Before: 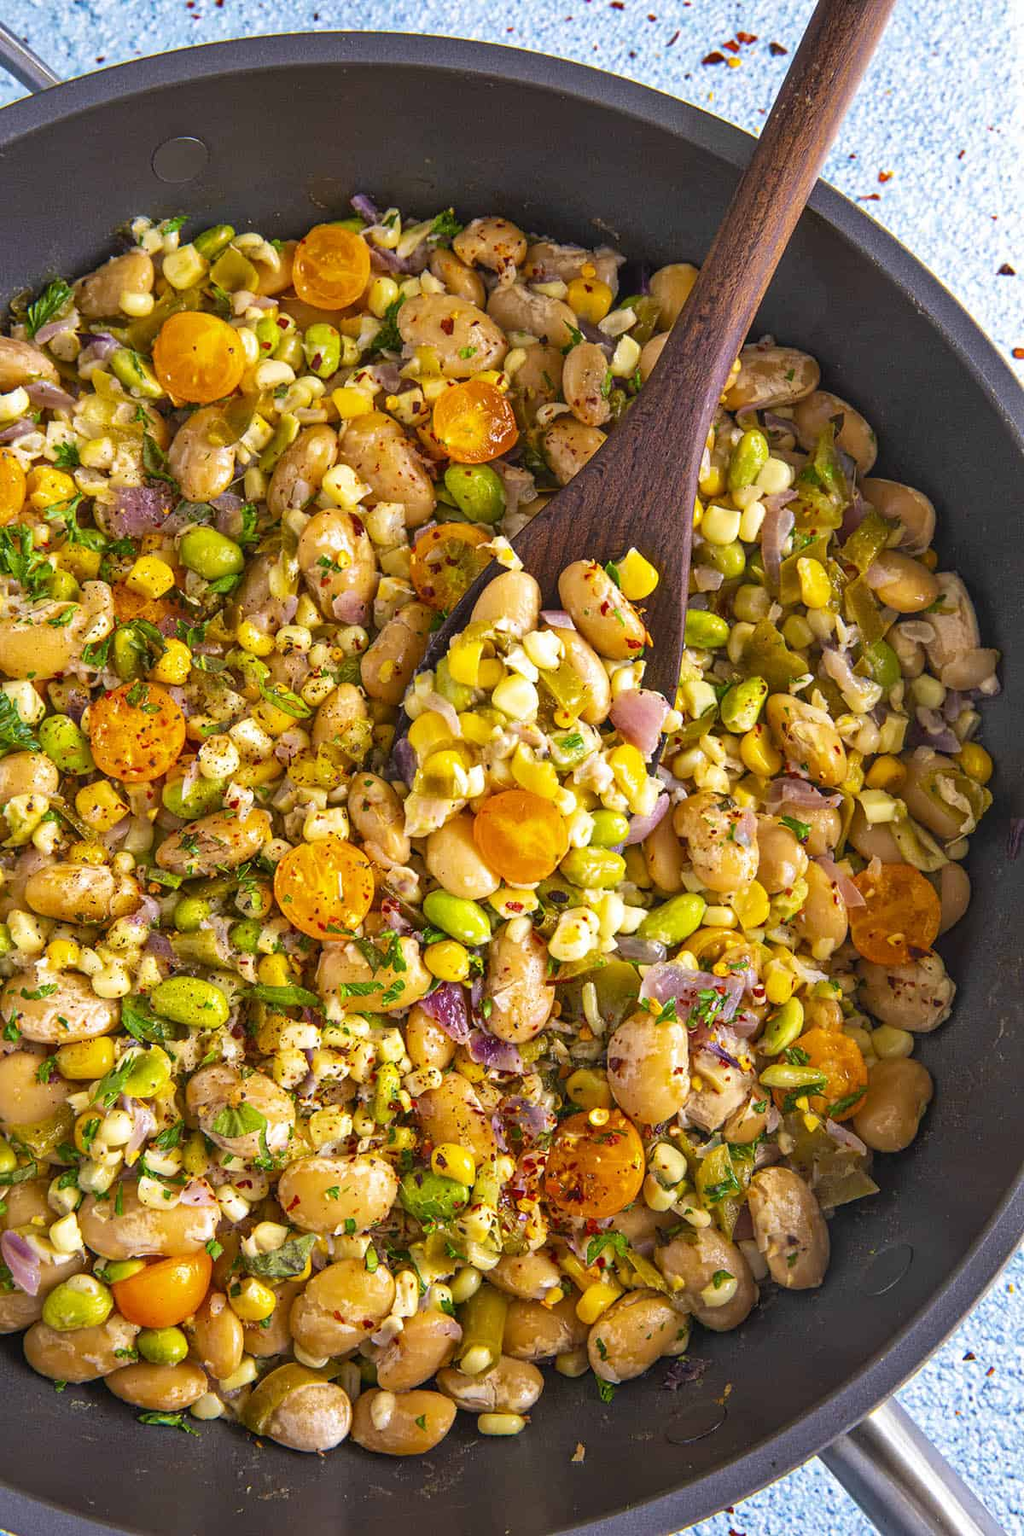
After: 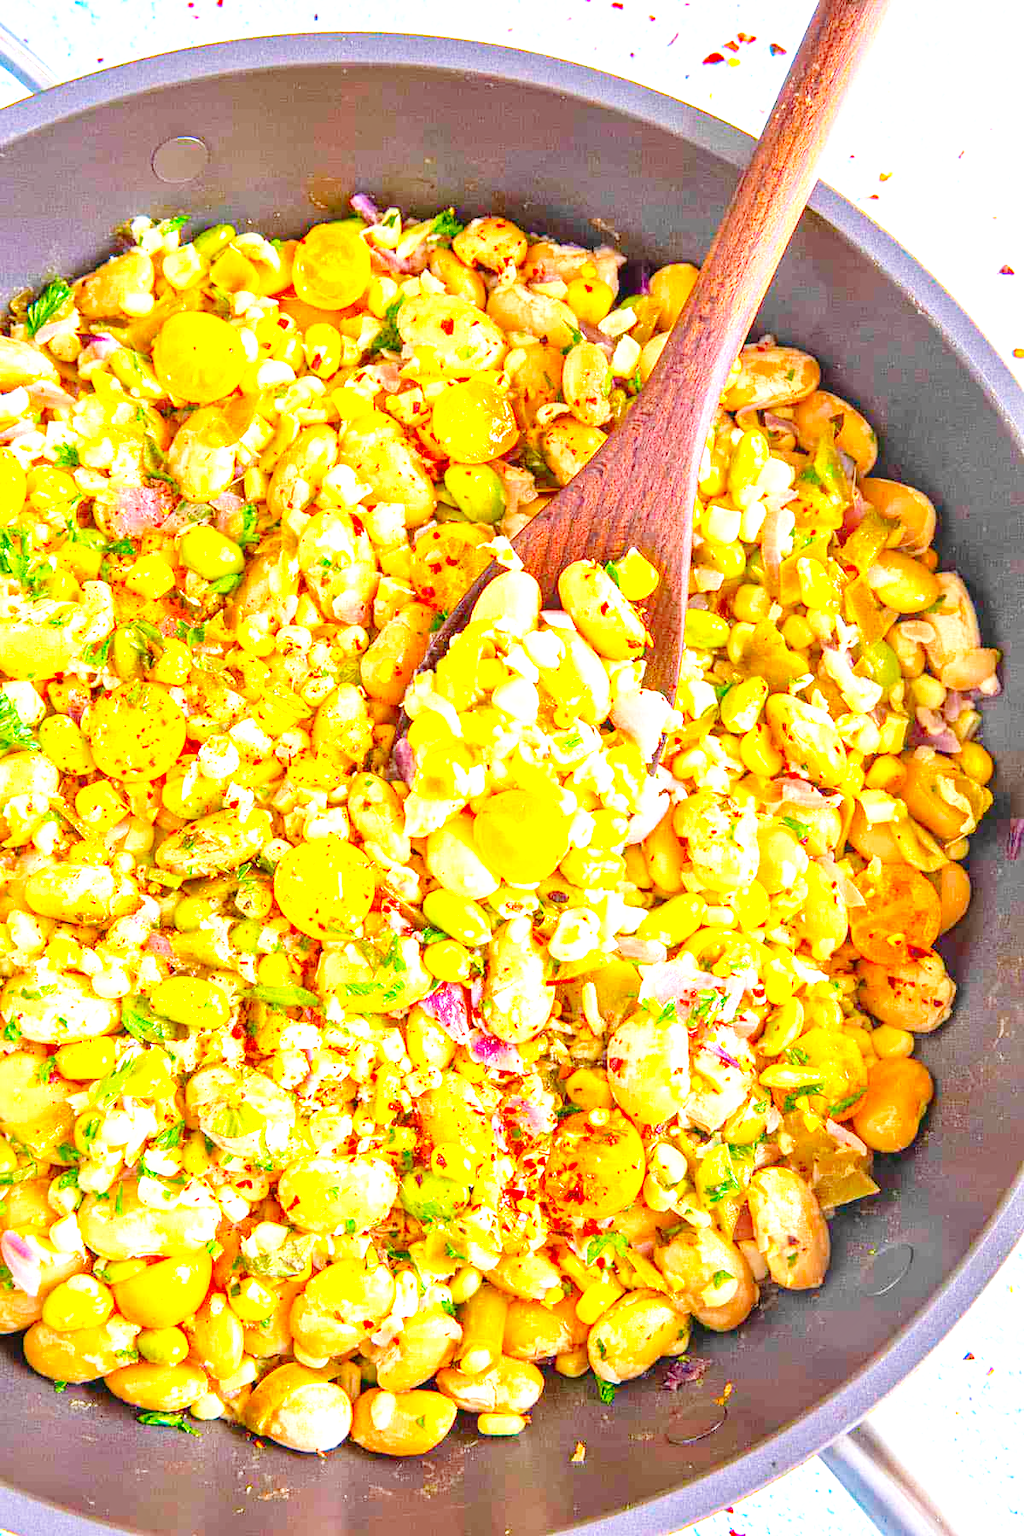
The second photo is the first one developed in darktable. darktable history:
base curve: curves: ch0 [(0, 0) (0.008, 0.007) (0.022, 0.029) (0.048, 0.089) (0.092, 0.197) (0.191, 0.399) (0.275, 0.534) (0.357, 0.65) (0.477, 0.78) (0.542, 0.833) (0.799, 0.973) (1, 1)], preserve colors none
exposure: black level correction 0, exposure 1.379 EV, compensate exposure bias true, compensate highlight preservation false
contrast equalizer: octaves 7, y [[0.6 ×6], [0.55 ×6], [0 ×6], [0 ×6], [0 ×6]], mix -0.3
contrast brightness saturation: saturation 0.5
local contrast: highlights 100%, shadows 100%, detail 120%, midtone range 0.2
